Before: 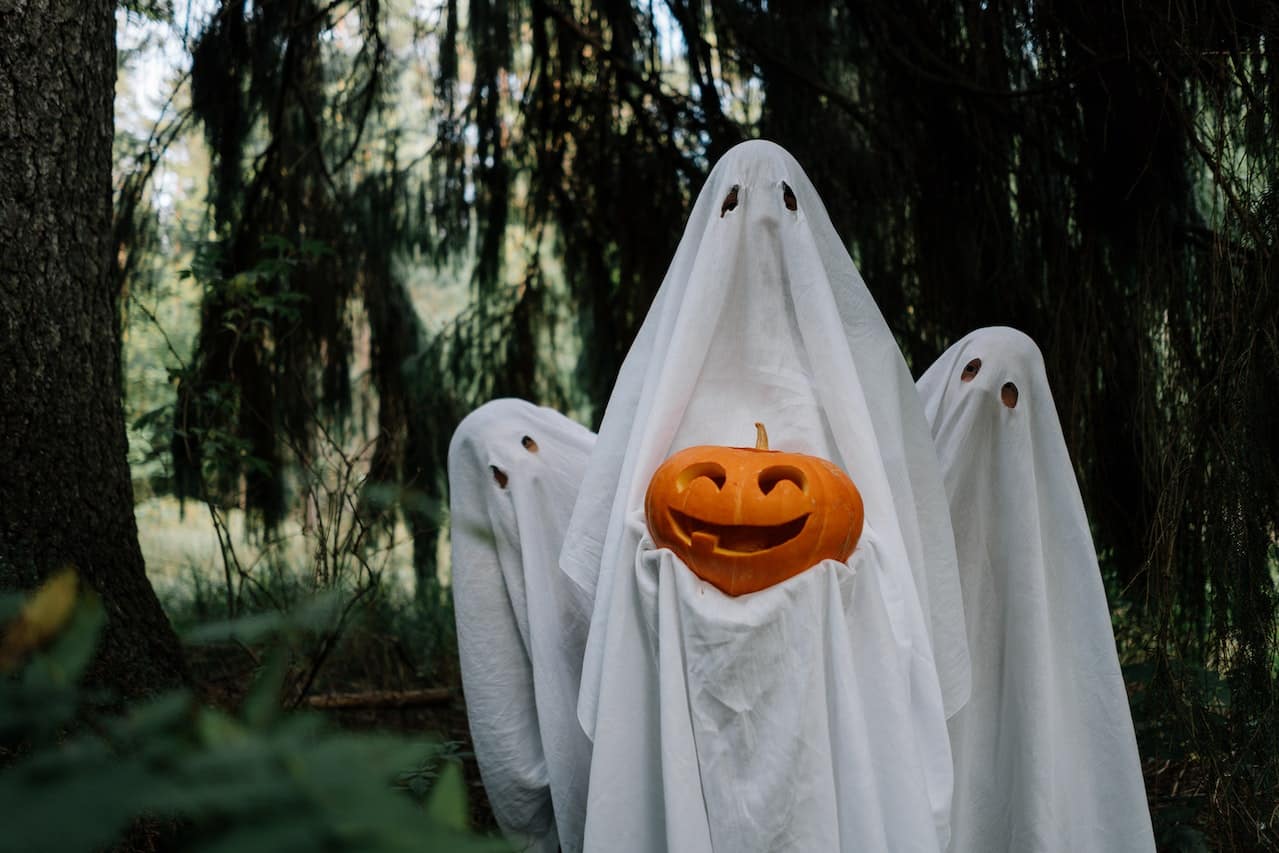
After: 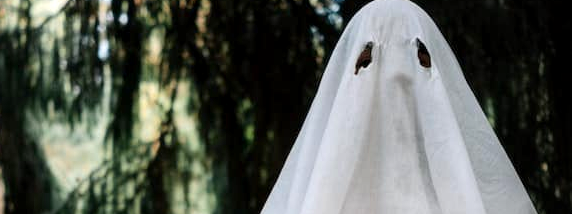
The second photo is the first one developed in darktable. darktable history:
vignetting: center (-0.15, 0.013)
exposure: black level correction 0.001, exposure 0.5 EV, compensate exposure bias true, compensate highlight preservation false
crop: left 28.64%, top 16.832%, right 26.637%, bottom 58.055%
